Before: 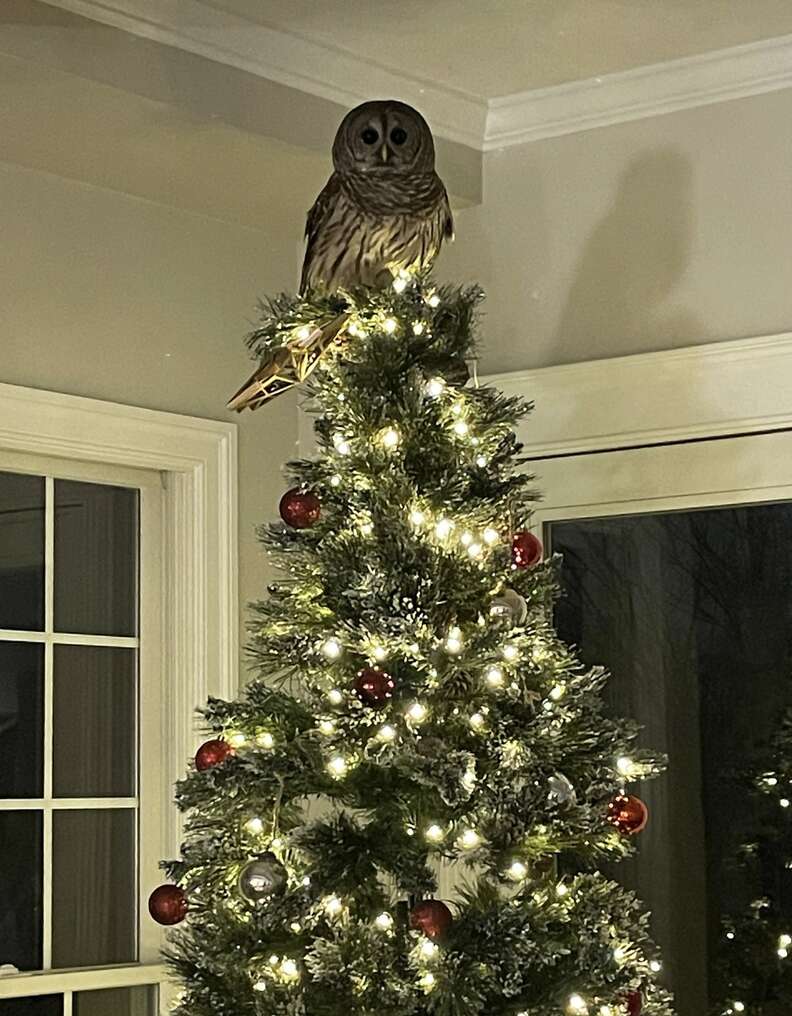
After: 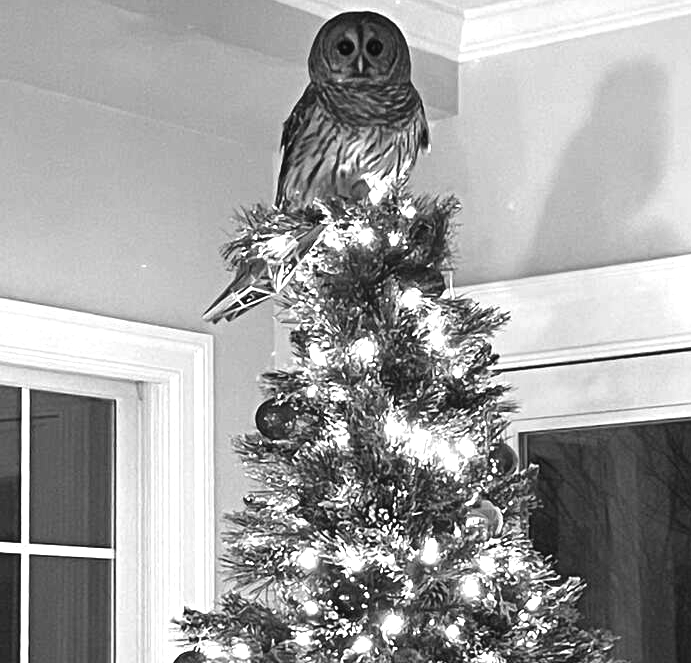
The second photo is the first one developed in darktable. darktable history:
crop: left 3.127%, top 8.839%, right 9.613%, bottom 25.884%
exposure: black level correction -0.002, exposure 1.328 EV, compensate highlight preservation false
color calibration: output gray [0.18, 0.41, 0.41, 0], gray › normalize channels true, illuminant same as pipeline (D50), x 0.346, y 0.359, temperature 4997.13 K, gamut compression 0.017
